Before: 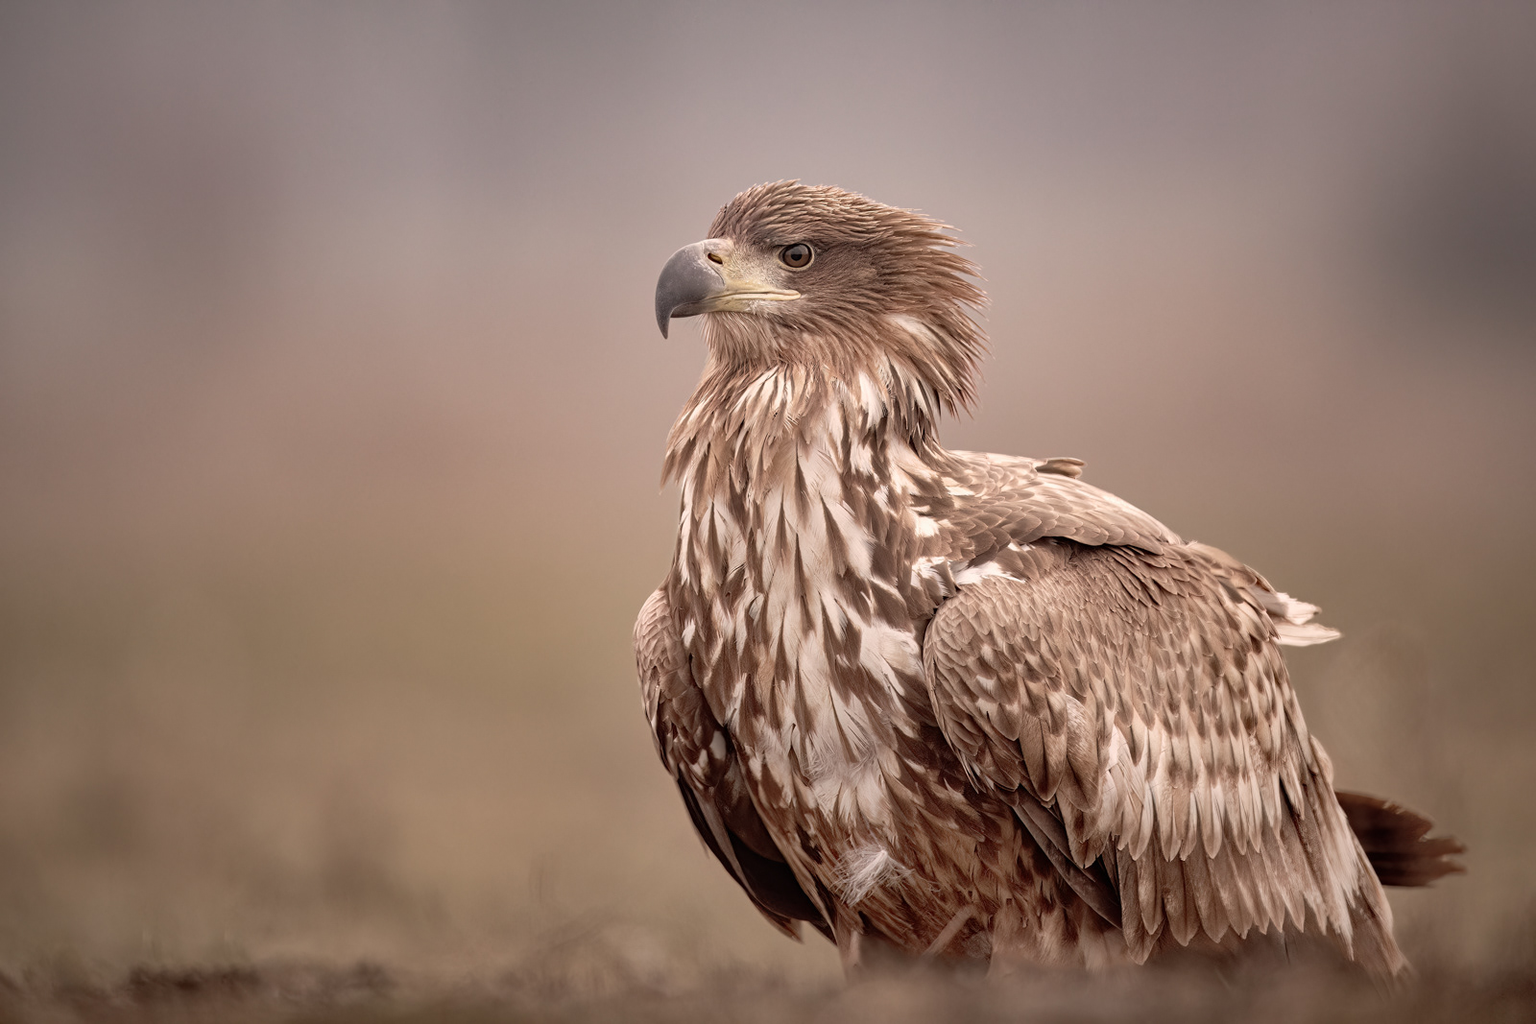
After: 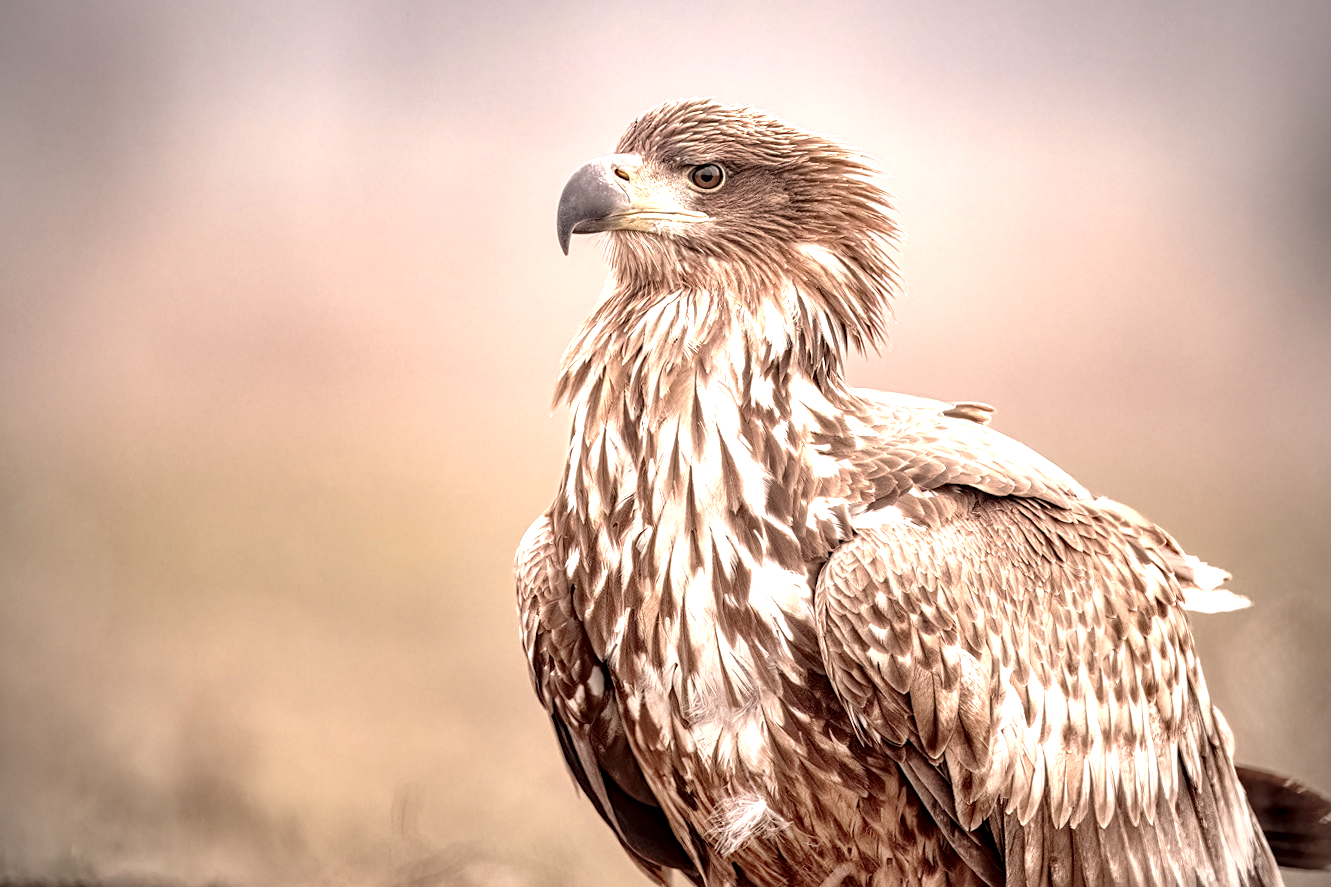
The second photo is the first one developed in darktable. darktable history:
sharpen: amount 0.2
local contrast: detail 150%
vignetting: fall-off radius 60.92%
exposure: exposure 1.15 EV, compensate highlight preservation false
tone equalizer: on, module defaults
crop and rotate: angle -3.27°, left 5.211%, top 5.211%, right 4.607%, bottom 4.607%
